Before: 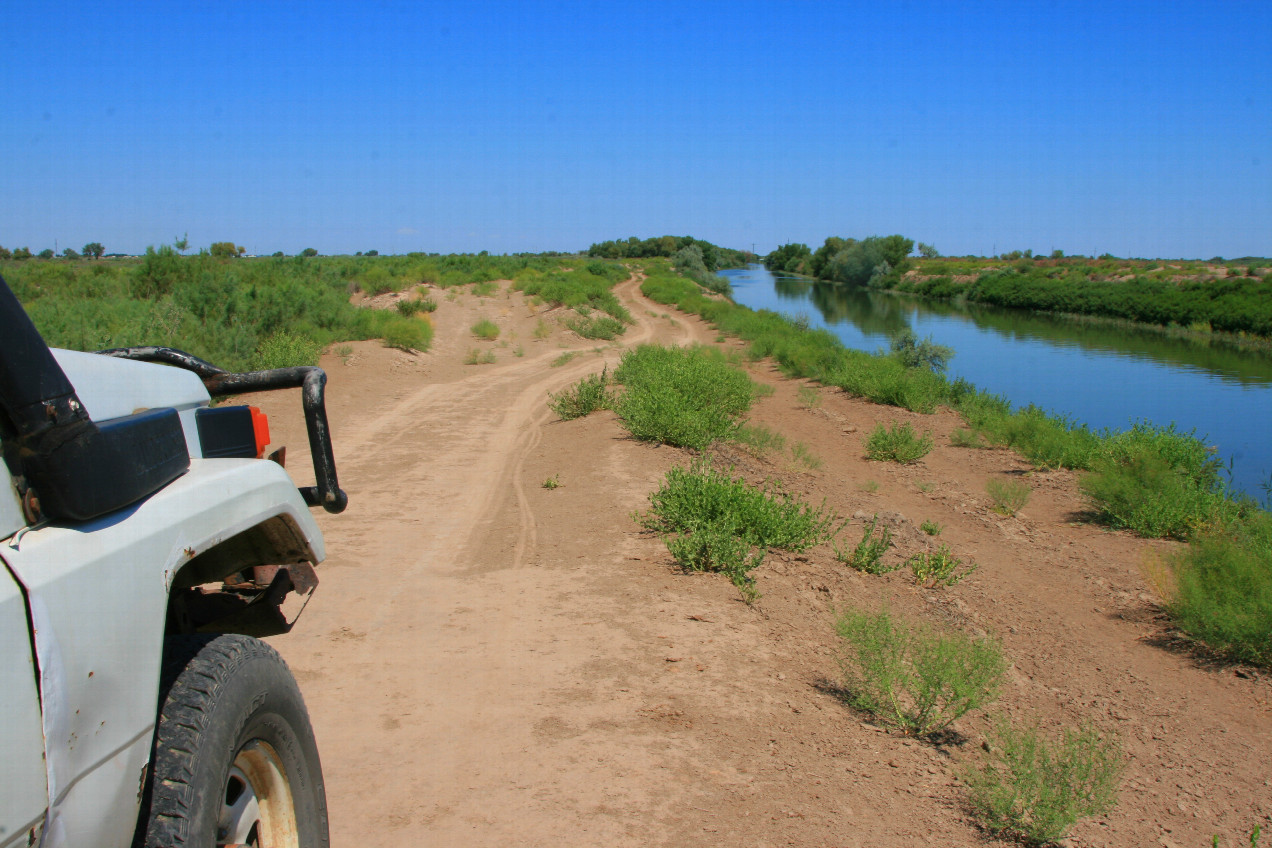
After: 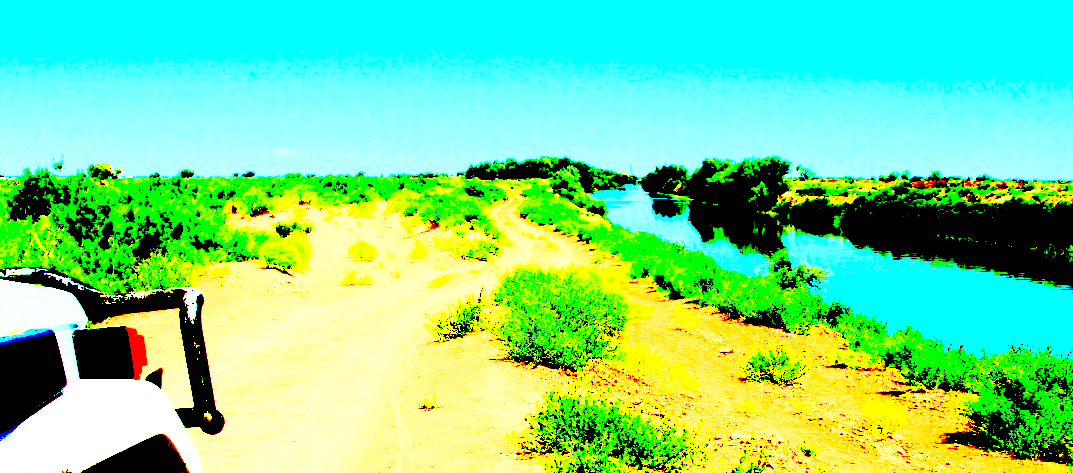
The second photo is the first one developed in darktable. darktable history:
exposure: black level correction 0.1, exposure 3.065 EV, compensate highlight preservation false
crop and rotate: left 9.705%, top 9.424%, right 5.926%, bottom 34.715%
base curve: curves: ch0 [(0, 0) (0.007, 0.004) (0.027, 0.03) (0.046, 0.07) (0.207, 0.54) (0.442, 0.872) (0.673, 0.972) (1, 1)]
